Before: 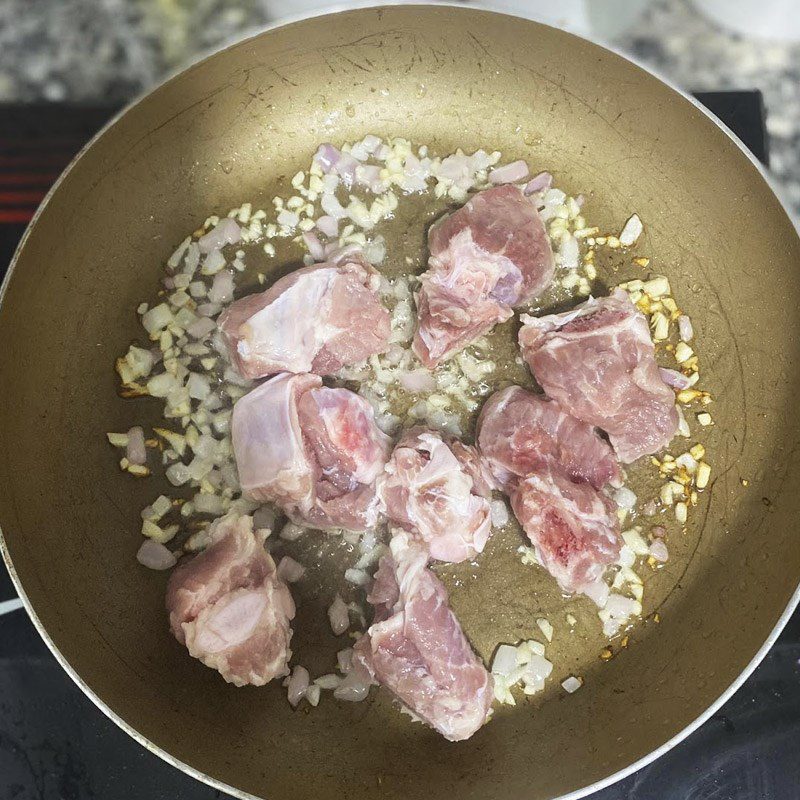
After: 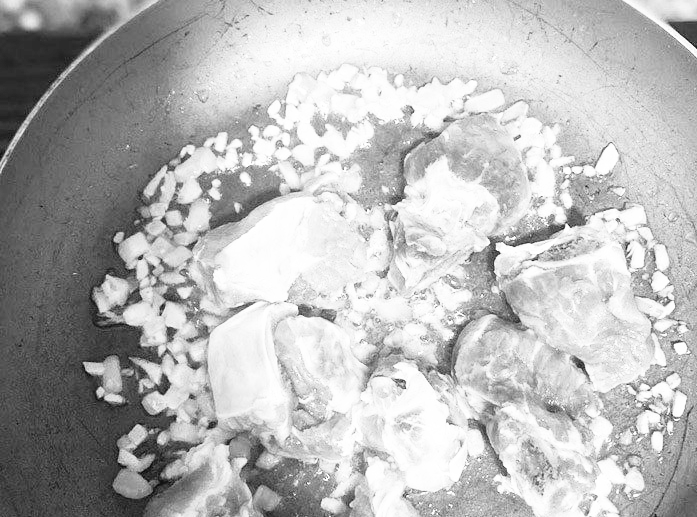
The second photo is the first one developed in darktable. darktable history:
crop: left 3.086%, top 8.881%, right 9.665%, bottom 26.492%
base curve: curves: ch0 [(0, 0) (0.012, 0.01) (0.073, 0.168) (0.31, 0.711) (0.645, 0.957) (1, 1)], preserve colors none
color calibration: output gray [0.253, 0.26, 0.487, 0], illuminant as shot in camera, x 0.379, y 0.397, temperature 4129.36 K, saturation algorithm version 1 (2020)
